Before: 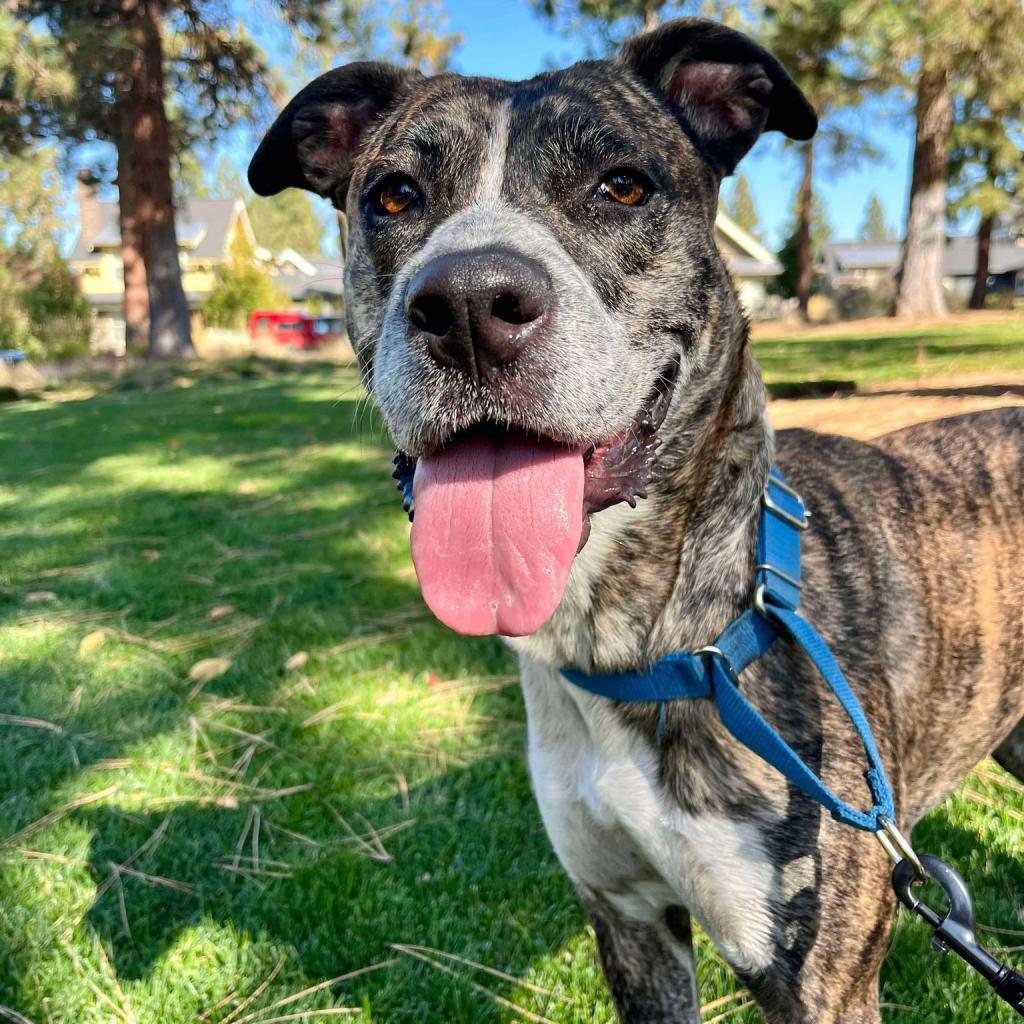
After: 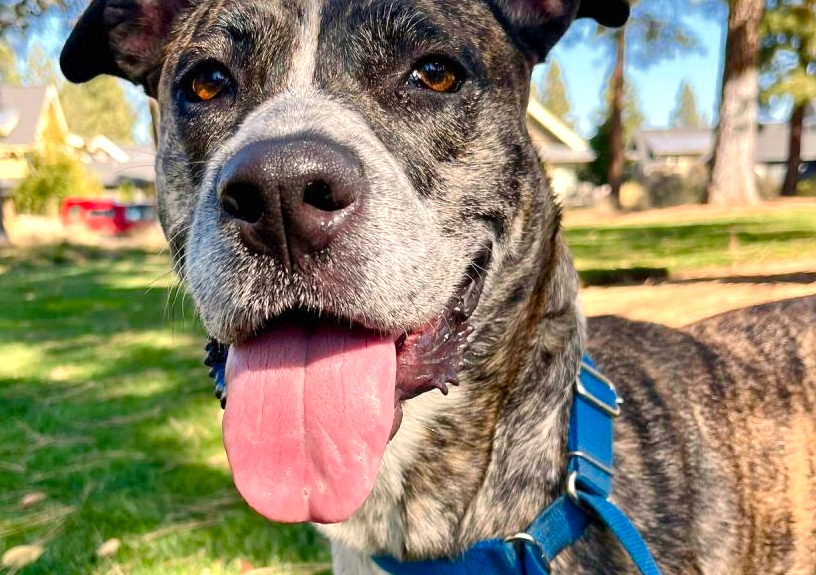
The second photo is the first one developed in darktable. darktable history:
color zones: curves: ch0 [(0, 0.5) (0.143, 0.5) (0.286, 0.5) (0.429, 0.5) (0.62, 0.489) (0.714, 0.445) (0.844, 0.496) (1, 0.5)]; ch1 [(0, 0.5) (0.143, 0.5) (0.286, 0.5) (0.429, 0.5) (0.571, 0.5) (0.714, 0.523) (0.857, 0.5) (1, 0.5)], mix 102.07%
exposure: exposure 0.299 EV, compensate highlight preservation false
crop: left 18.429%, top 11.088%, right 1.847%, bottom 32.752%
color balance rgb: shadows lift › chroma 2.011%, shadows lift › hue 52.33°, highlights gain › chroma 3.028%, highlights gain › hue 60.05°, perceptual saturation grading › global saturation 20%, perceptual saturation grading › highlights -25.525%, perceptual saturation grading › shadows 25.522%
